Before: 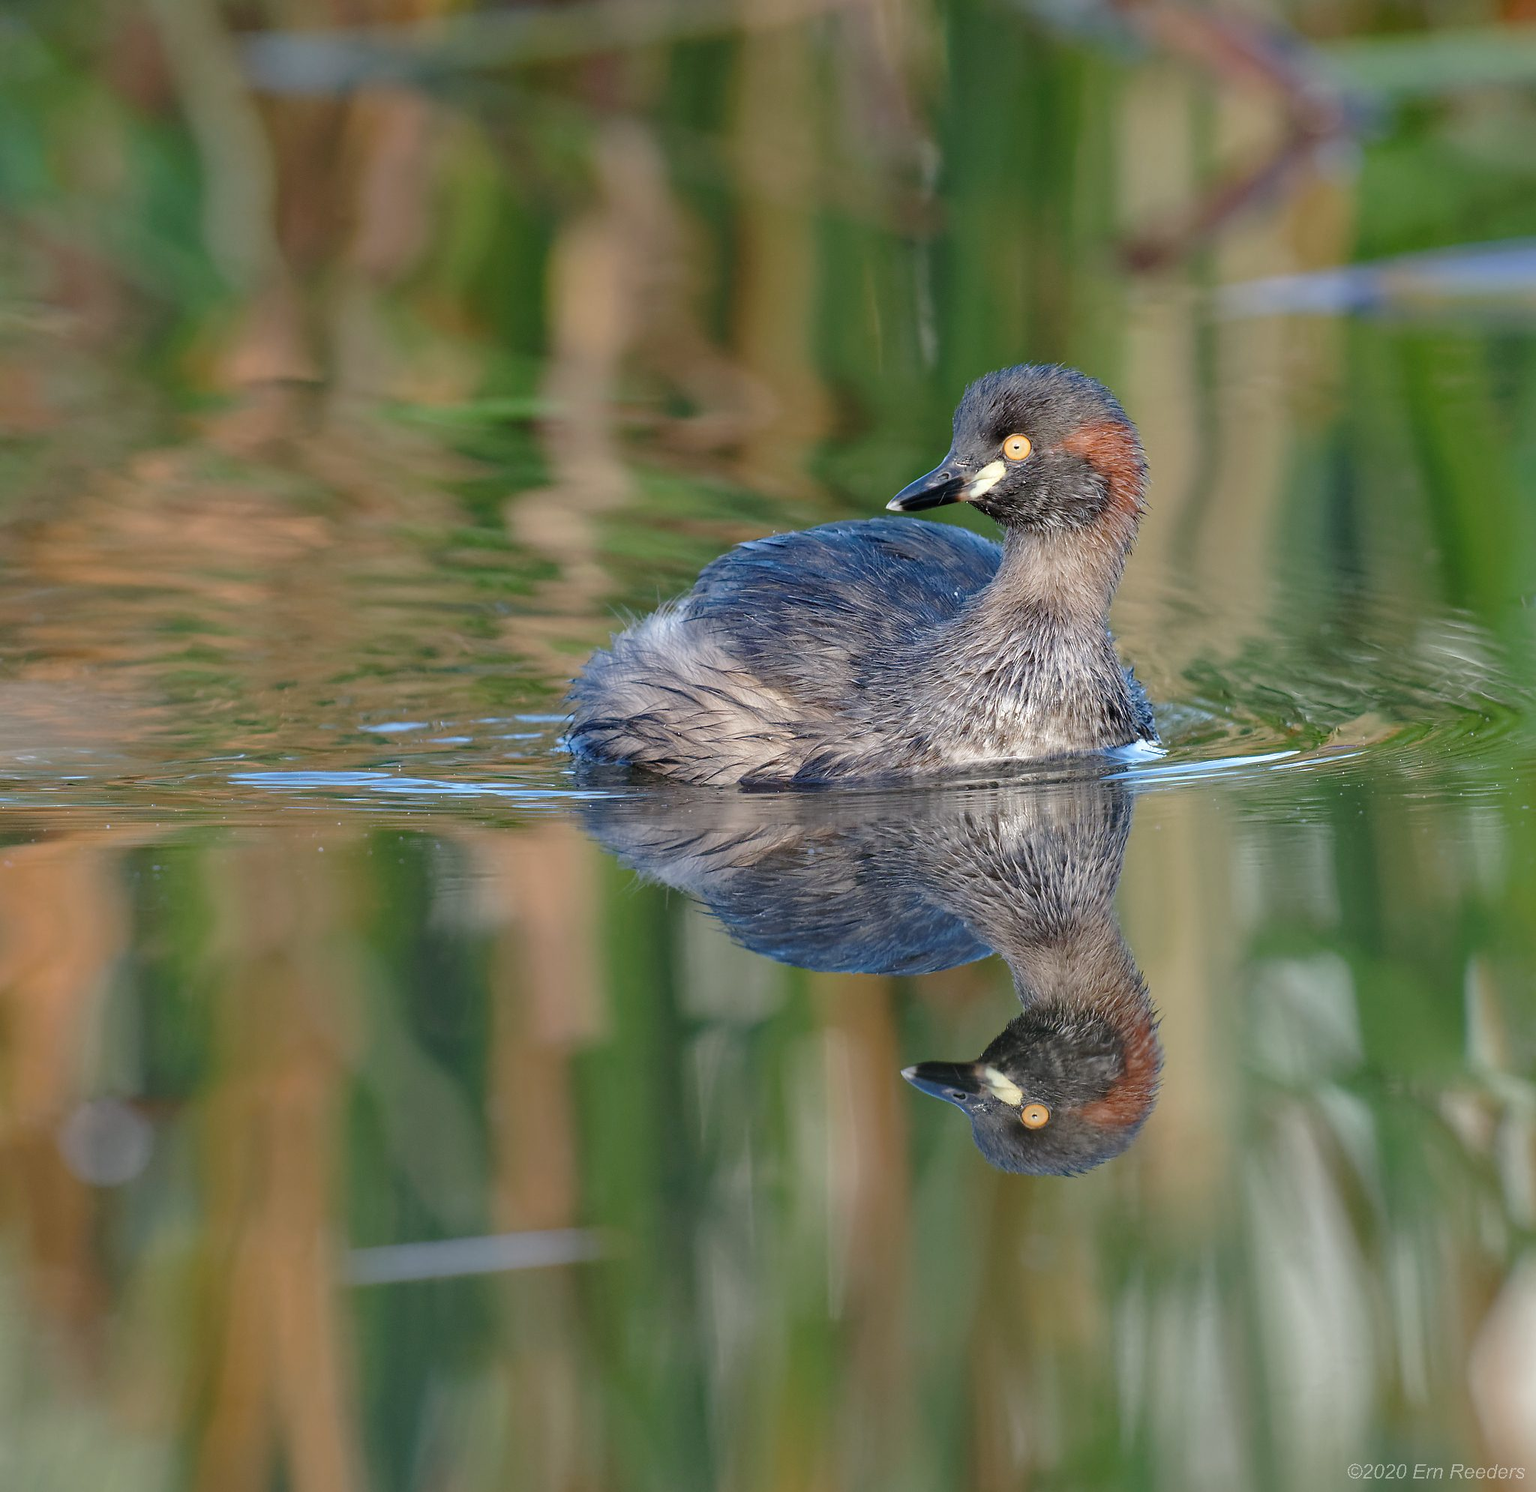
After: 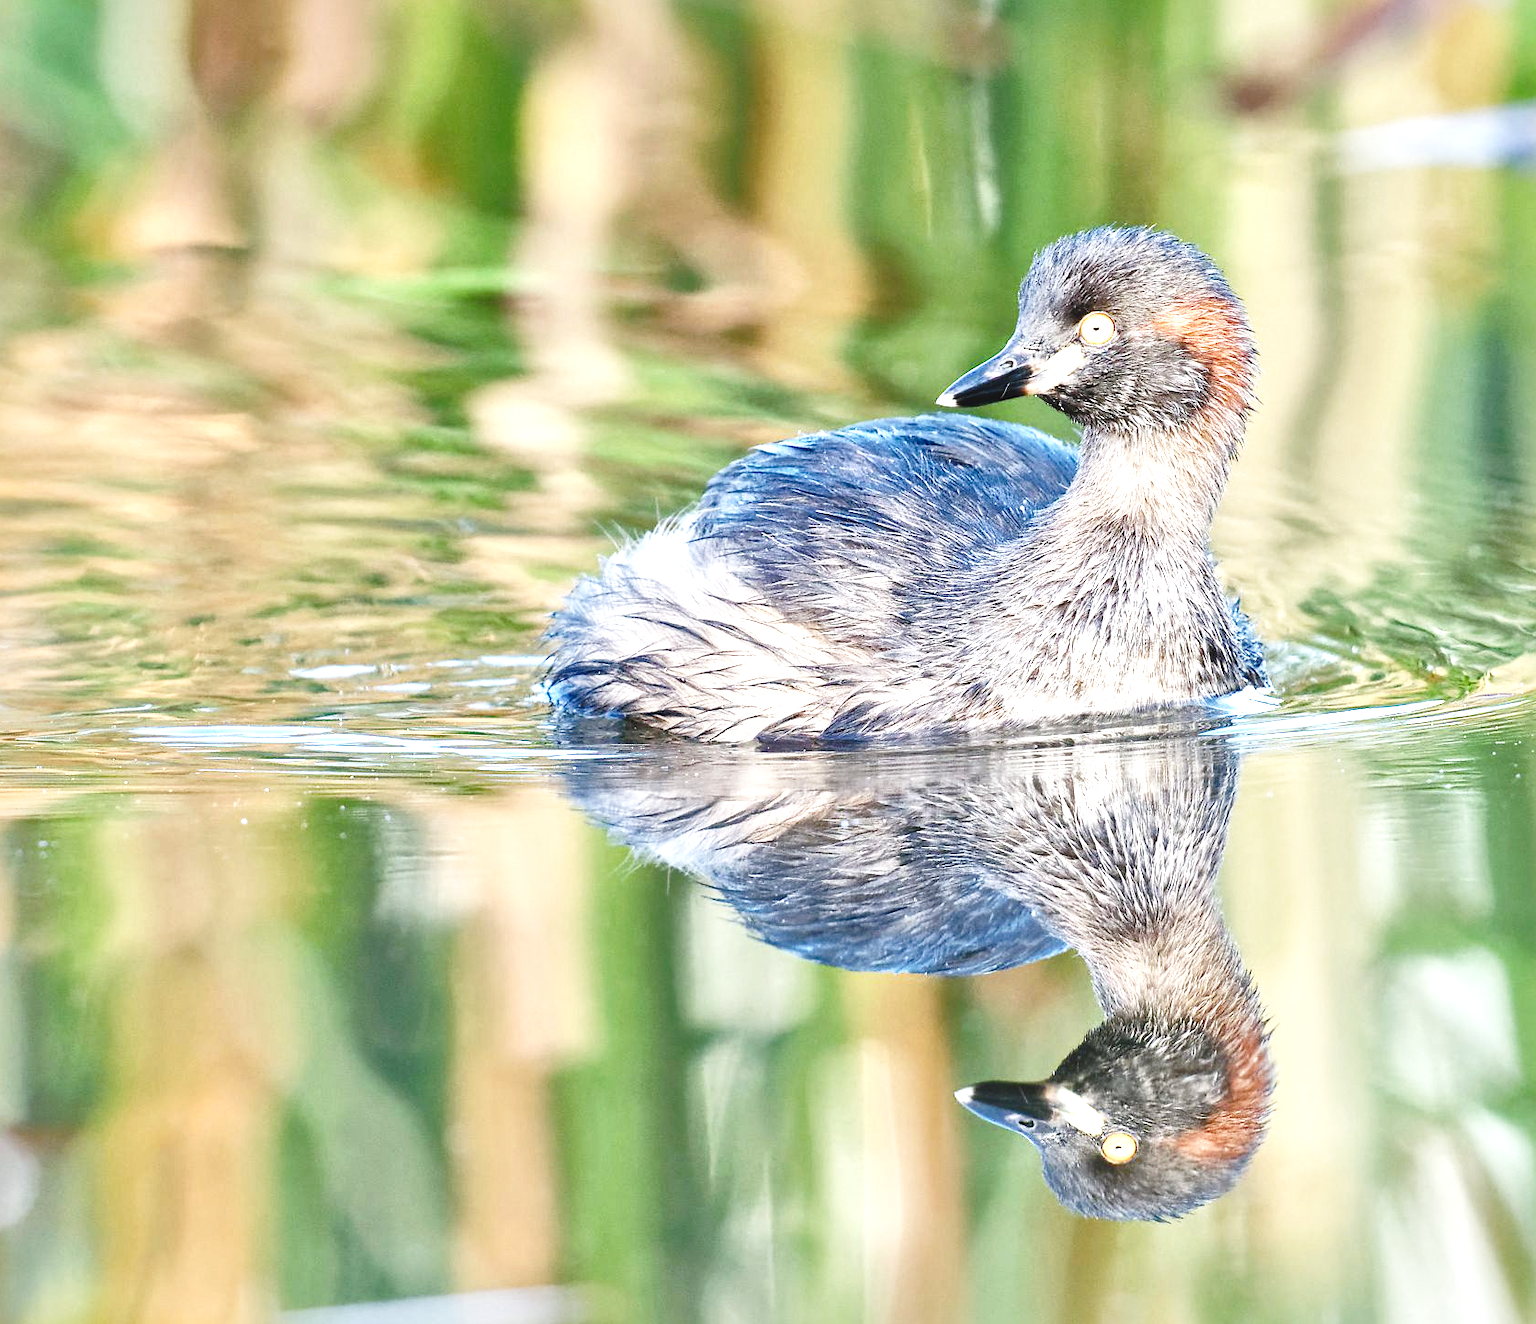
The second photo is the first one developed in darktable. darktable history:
crop: left 7.912%, top 12.047%, right 10.406%, bottom 15.458%
base curve: curves: ch0 [(0, 0) (0.028, 0.03) (0.121, 0.232) (0.46, 0.748) (0.859, 0.968) (1, 1)], preserve colors none
local contrast: mode bilateral grid, contrast 21, coarseness 50, detail 178%, midtone range 0.2
exposure: black level correction -0.005, exposure 1.008 EV, compensate highlight preservation false
color correction: highlights a* -0.269, highlights b* -0.135
